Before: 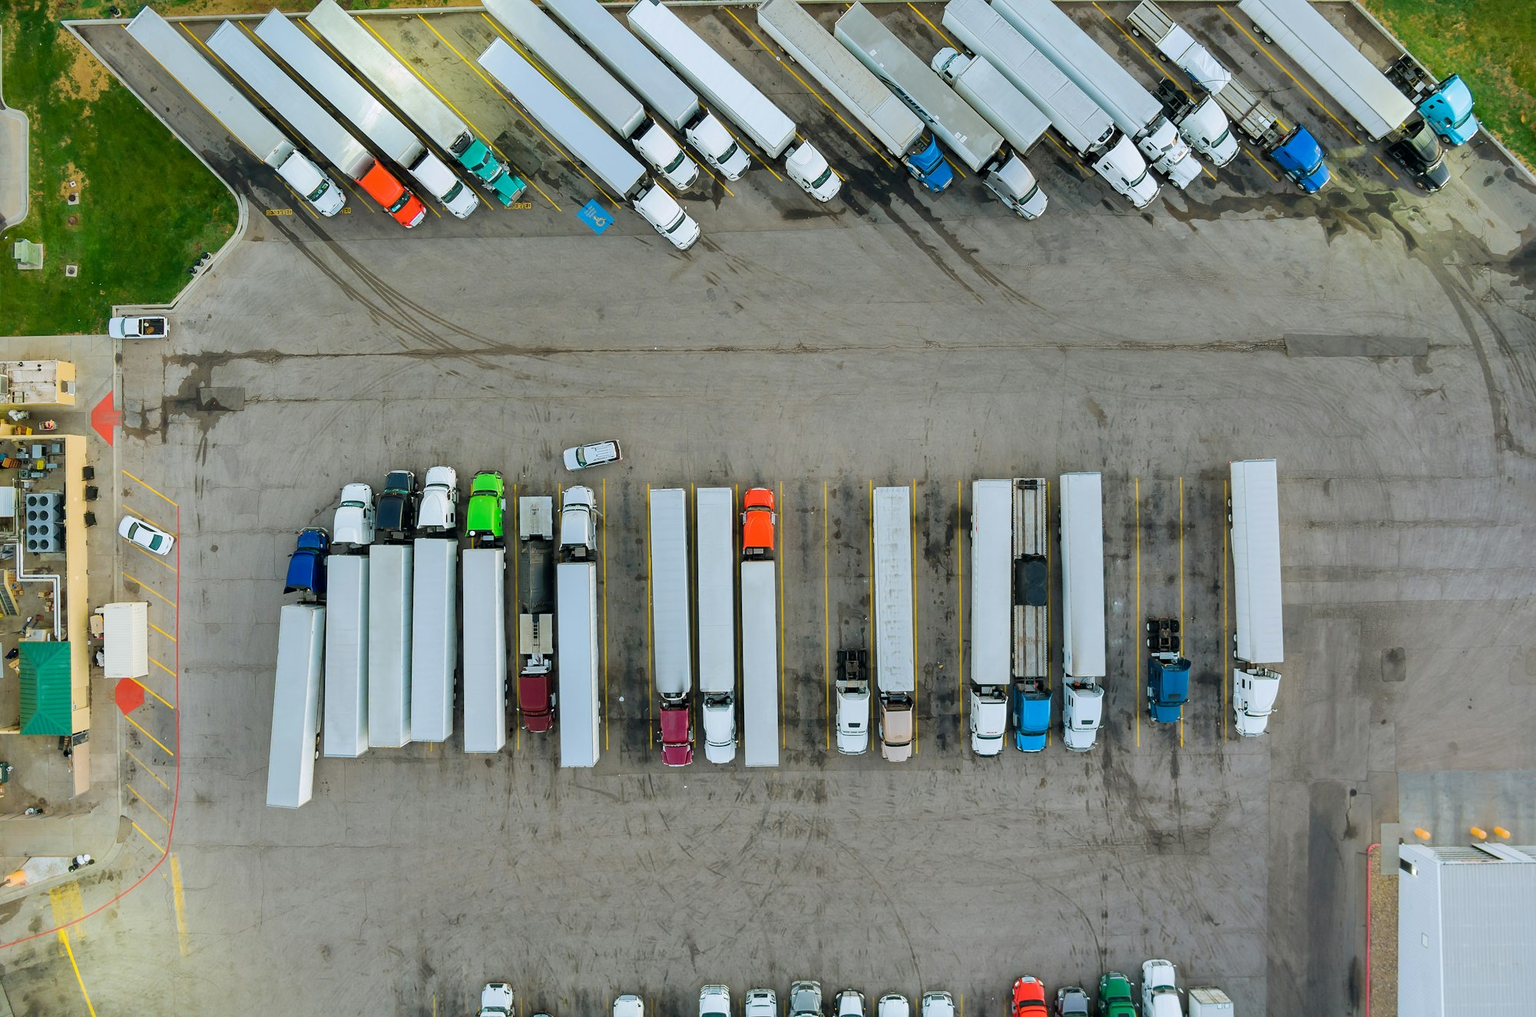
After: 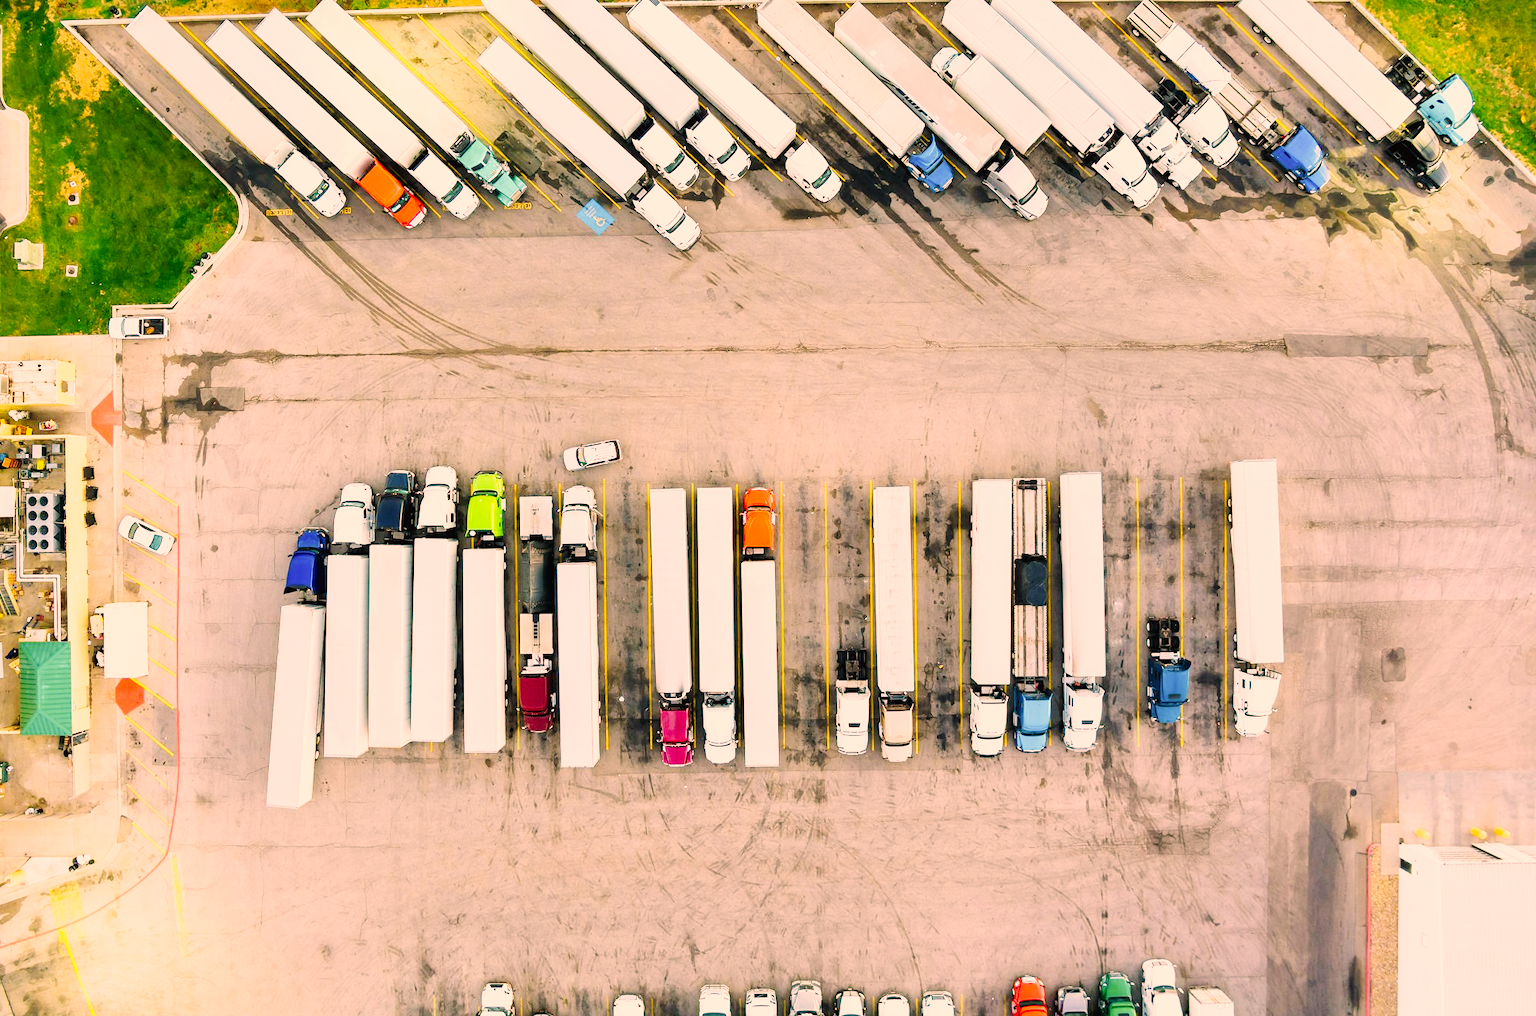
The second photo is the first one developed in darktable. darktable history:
base curve: curves: ch0 [(0, 0.003) (0.001, 0.002) (0.006, 0.004) (0.02, 0.022) (0.048, 0.086) (0.094, 0.234) (0.162, 0.431) (0.258, 0.629) (0.385, 0.8) (0.548, 0.918) (0.751, 0.988) (1, 1)], preserve colors none
color correction: highlights a* 21.16, highlights b* 19.61
